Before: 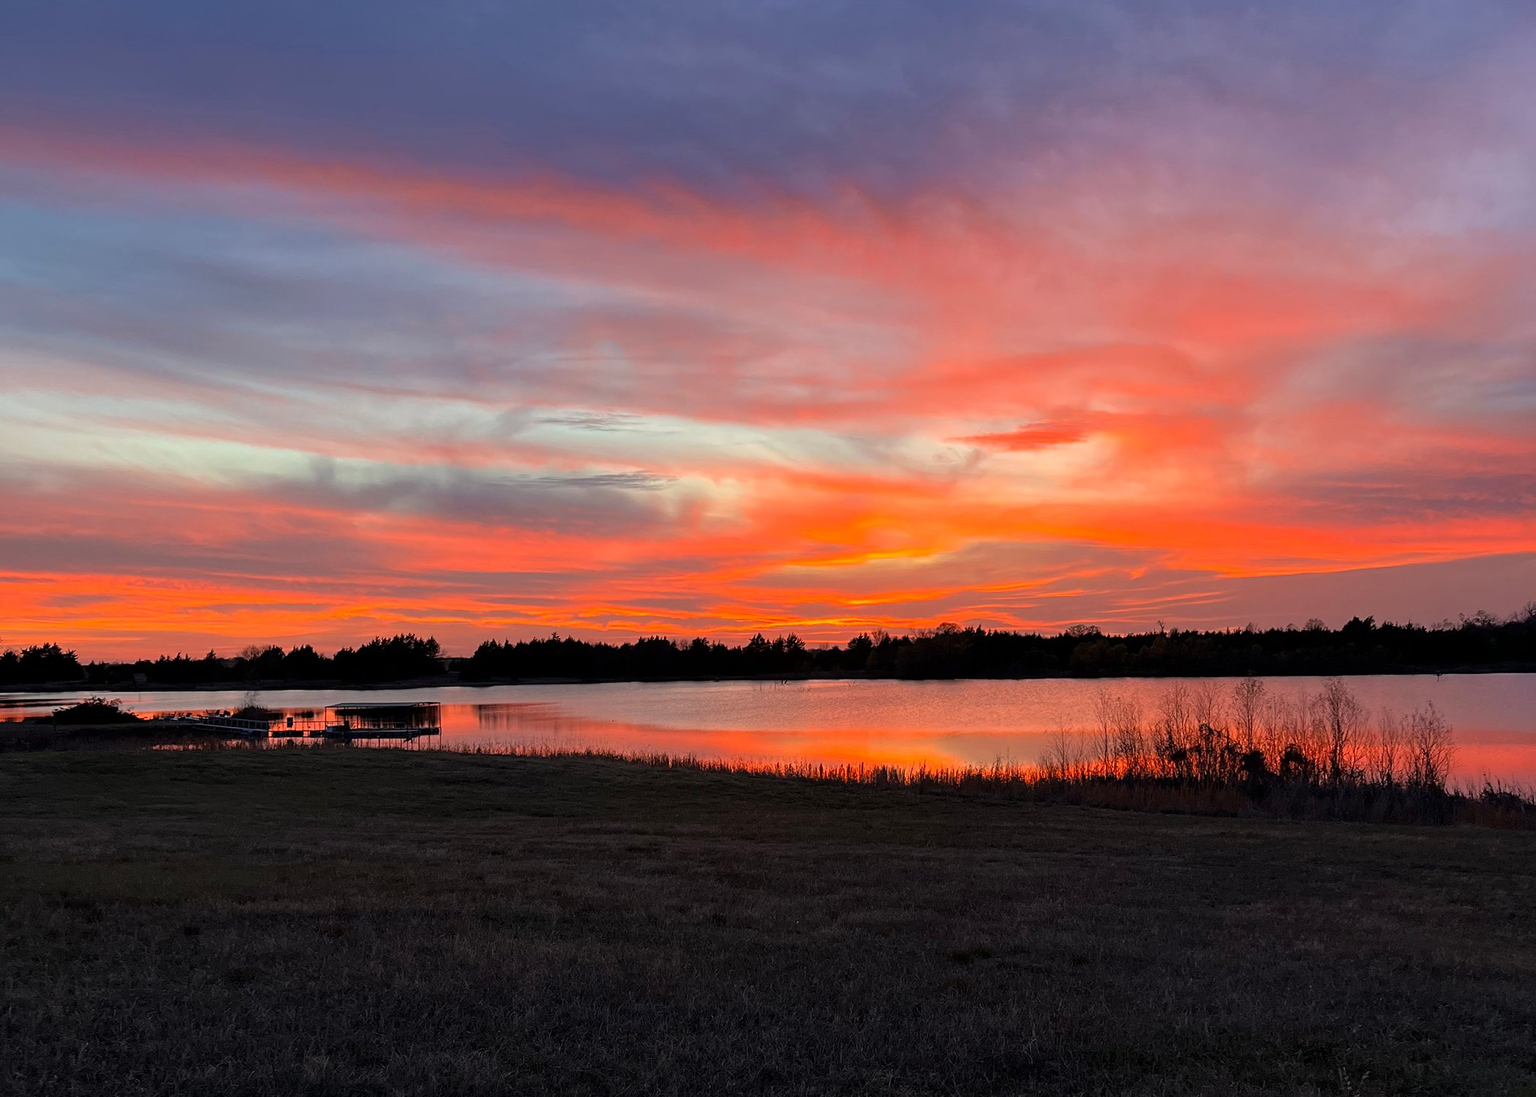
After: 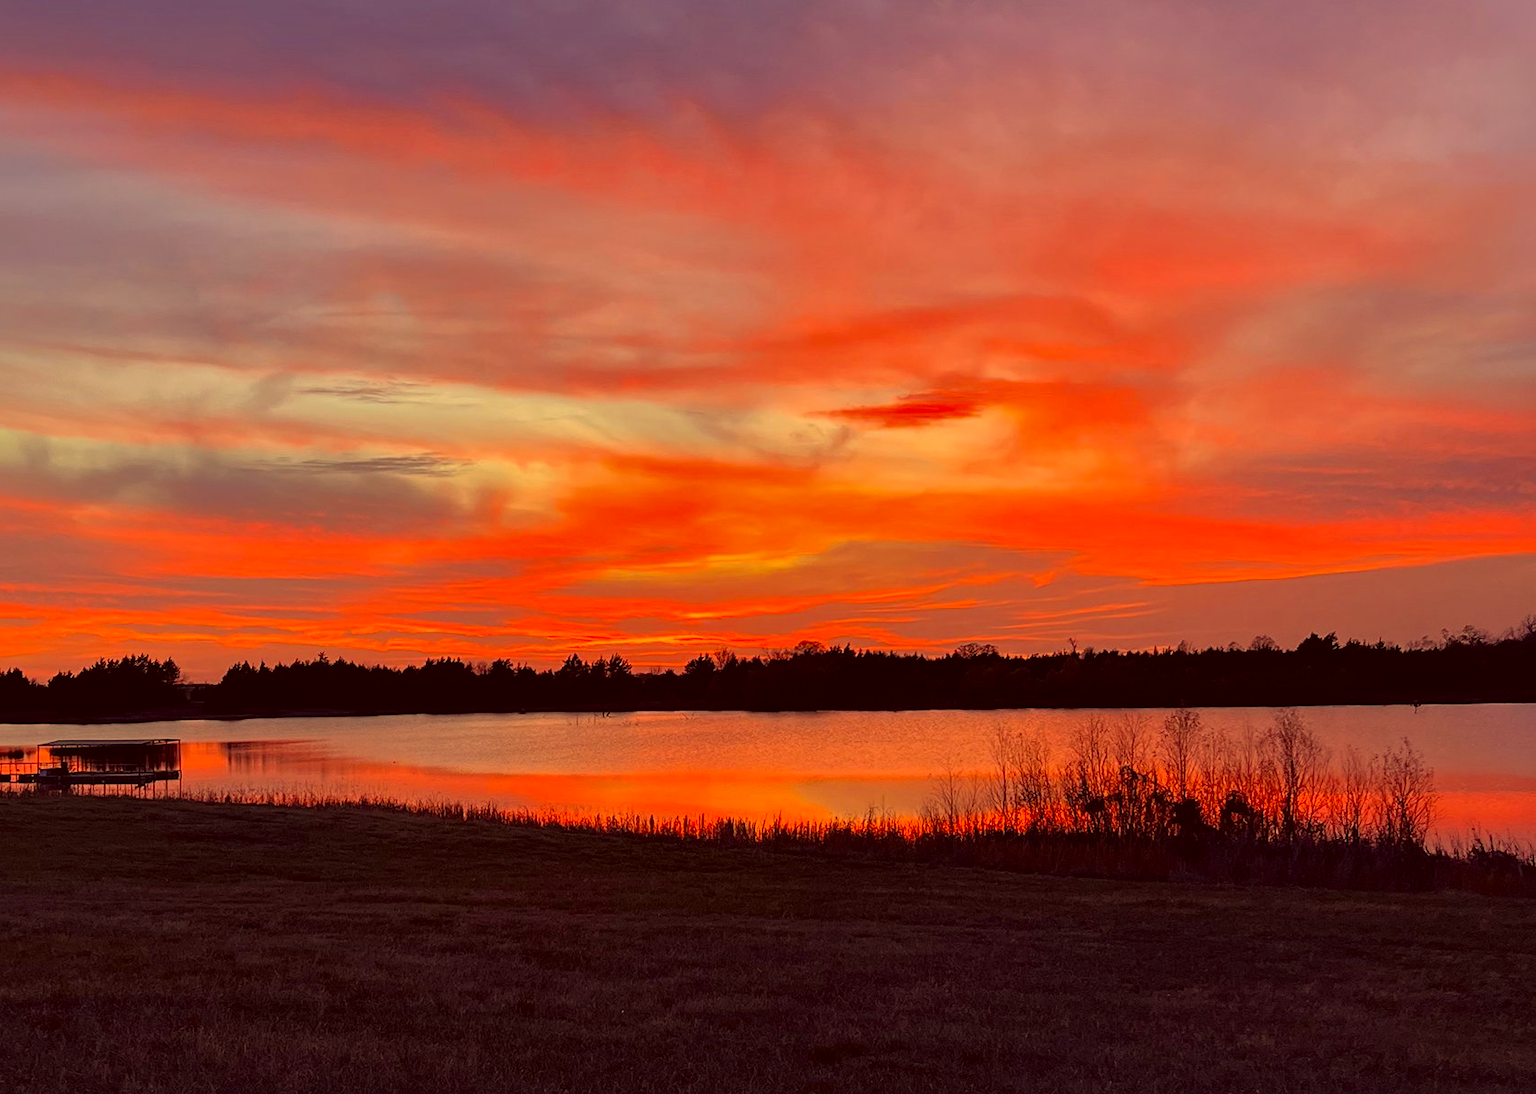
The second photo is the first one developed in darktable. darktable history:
shadows and highlights: shadows -19.54, highlights -73.73
color correction: highlights a* 9.79, highlights b* 38.31, shadows a* 14.95, shadows b* 3.61
crop: left 19.207%, top 9.62%, right 0%, bottom 9.793%
